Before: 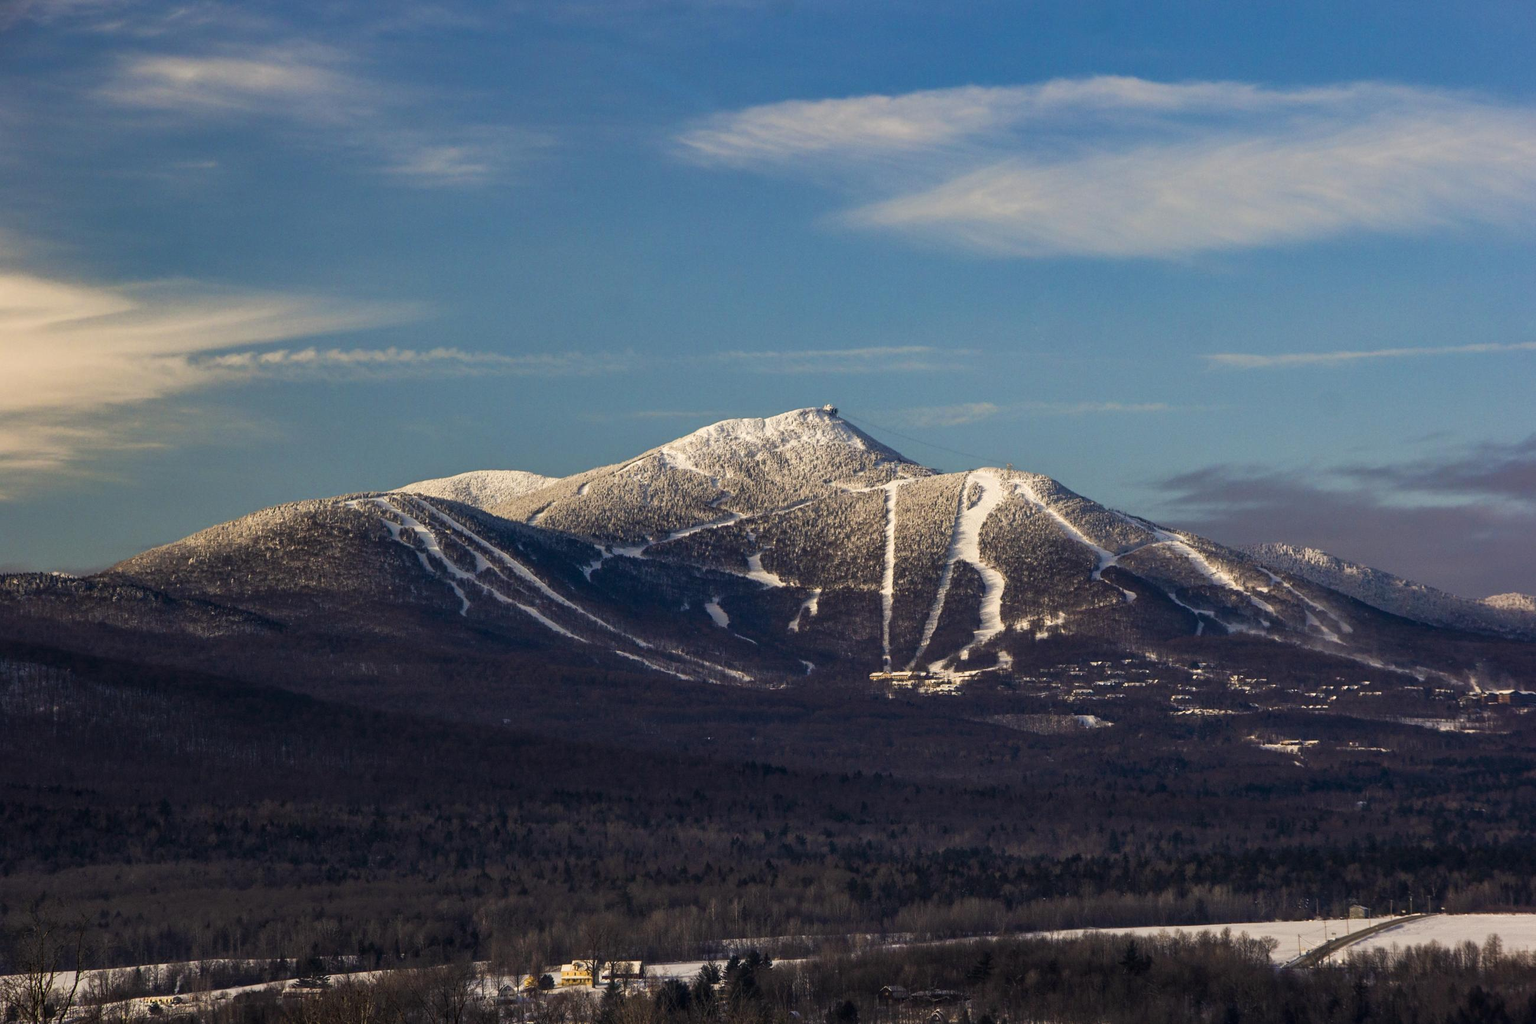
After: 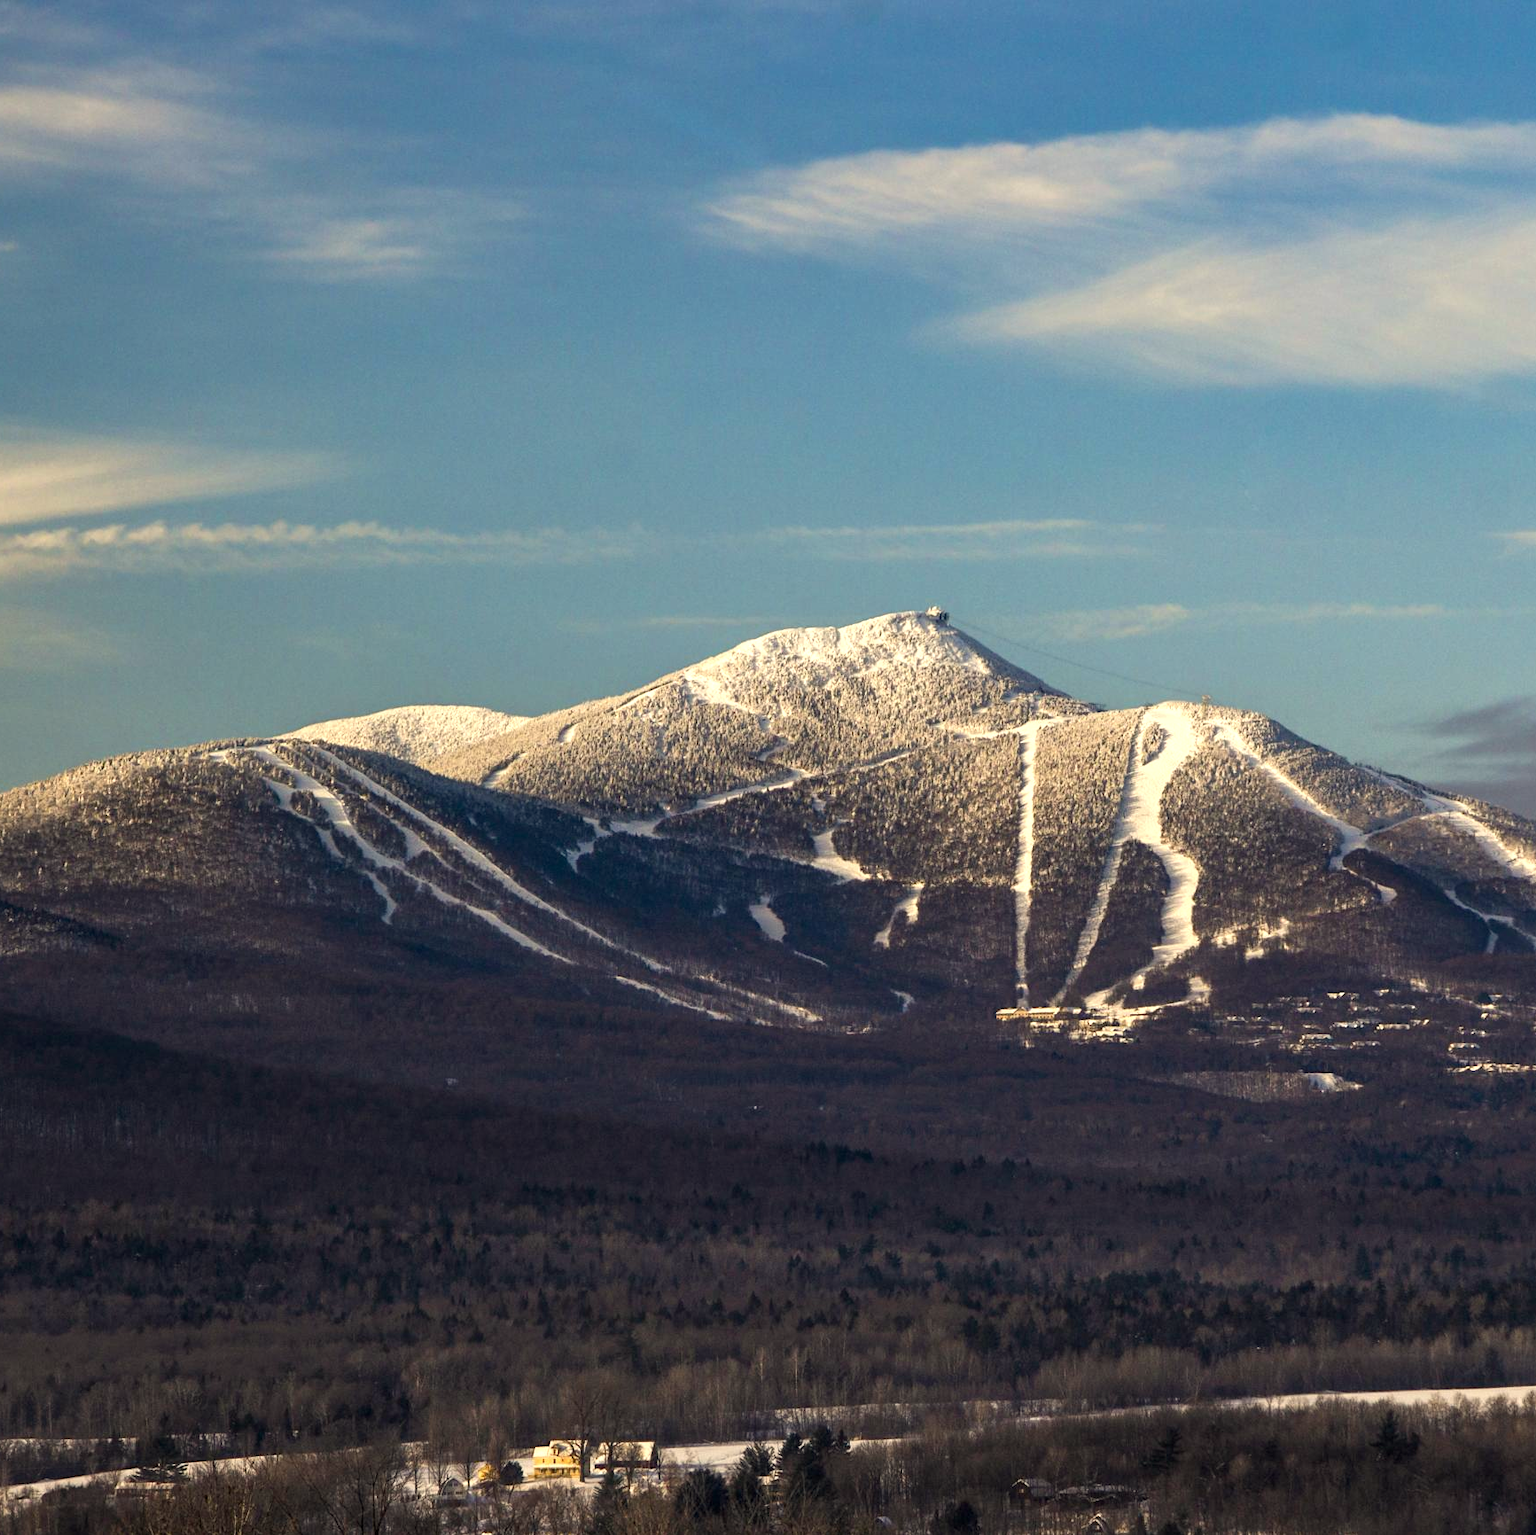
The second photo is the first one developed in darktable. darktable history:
crop and rotate: left 13.409%, right 19.924%
white balance: red 1.029, blue 0.92
exposure: black level correction 0.001, exposure 0.5 EV, compensate exposure bias true, compensate highlight preservation false
